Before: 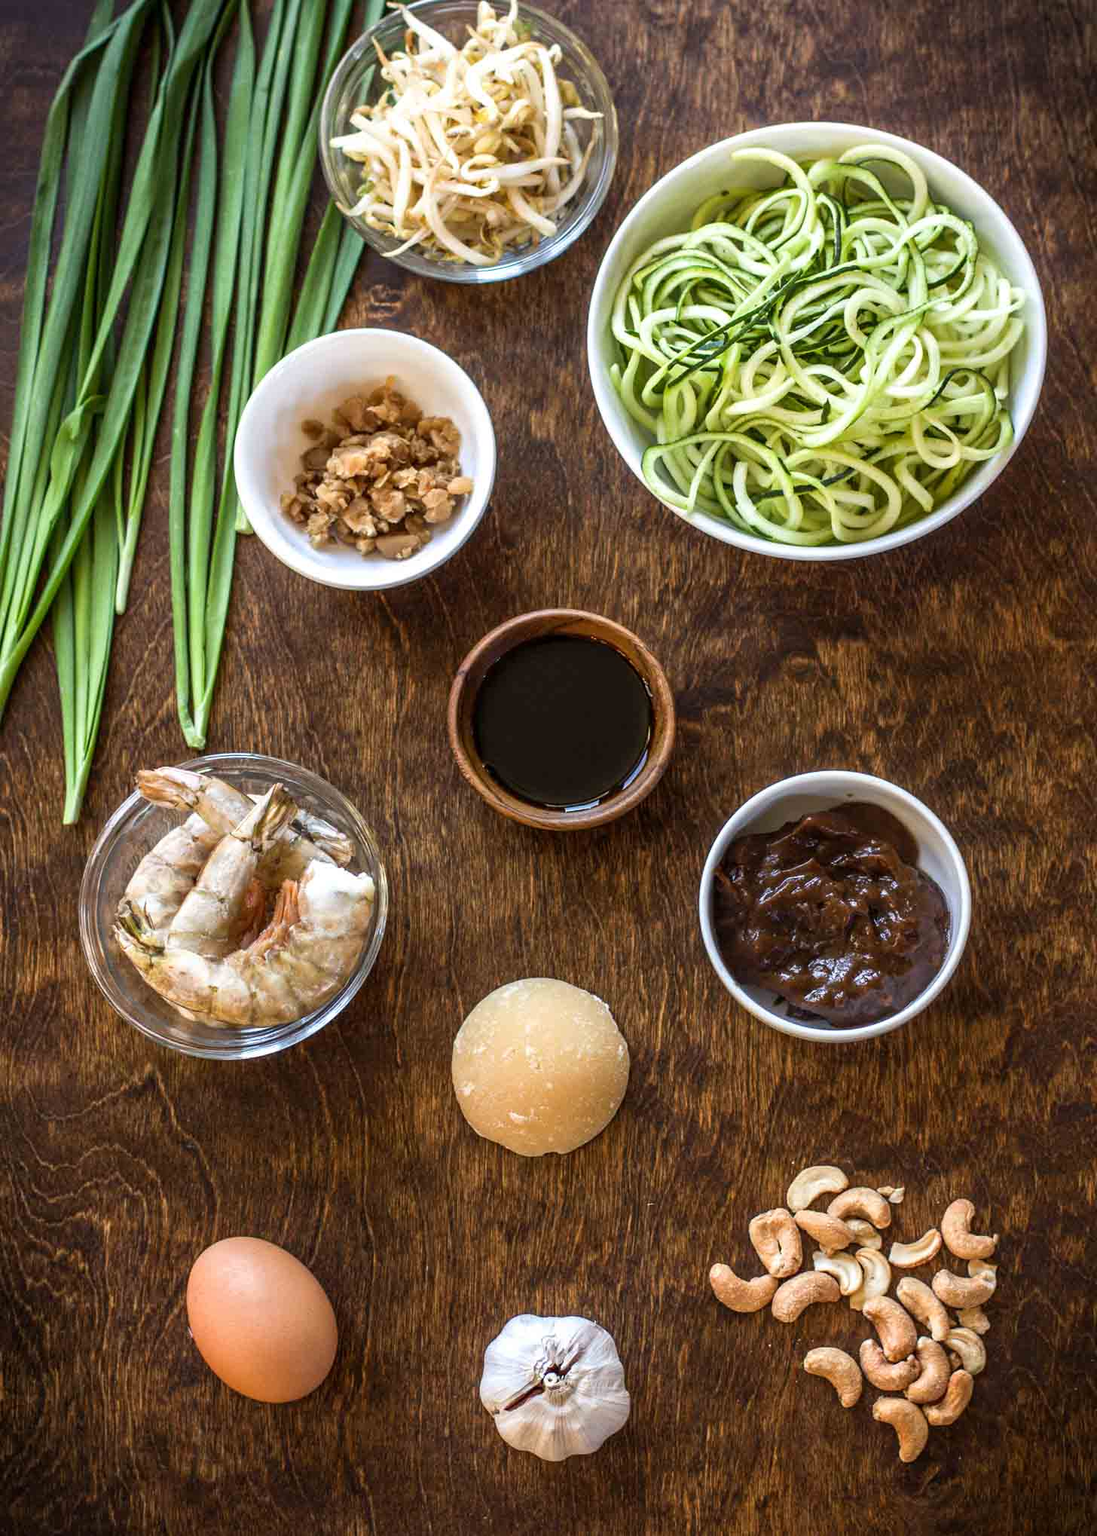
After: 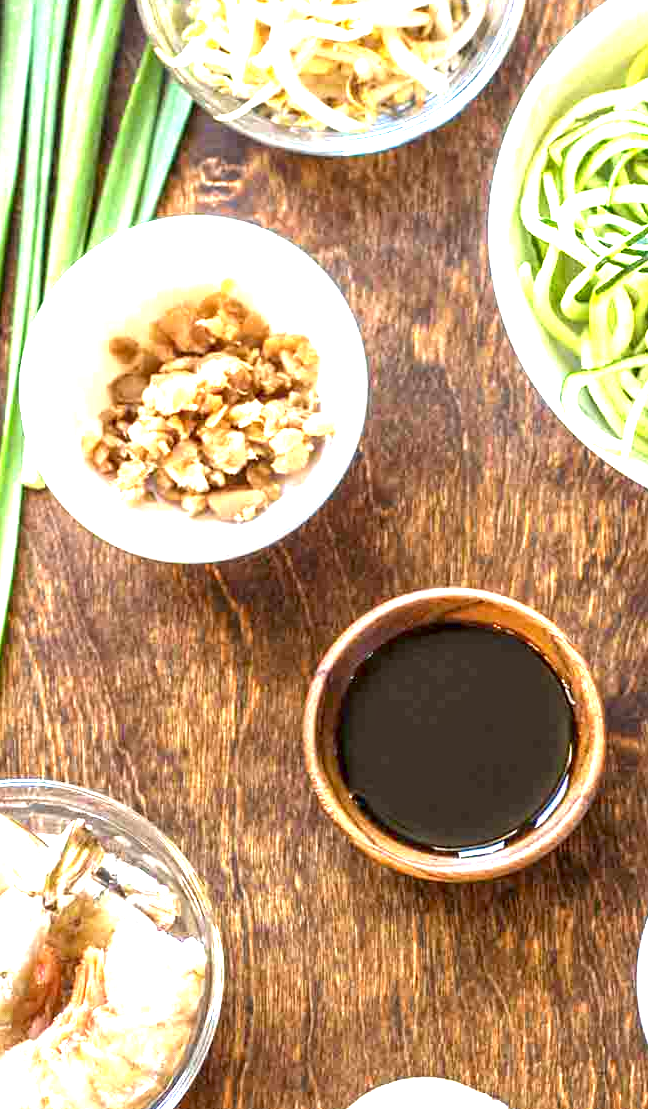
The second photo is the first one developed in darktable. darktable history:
crop: left 20.043%, top 10.837%, right 35.424%, bottom 34.716%
local contrast: mode bilateral grid, contrast 9, coarseness 25, detail 112%, midtone range 0.2
exposure: exposure 2.008 EV, compensate highlight preservation false
